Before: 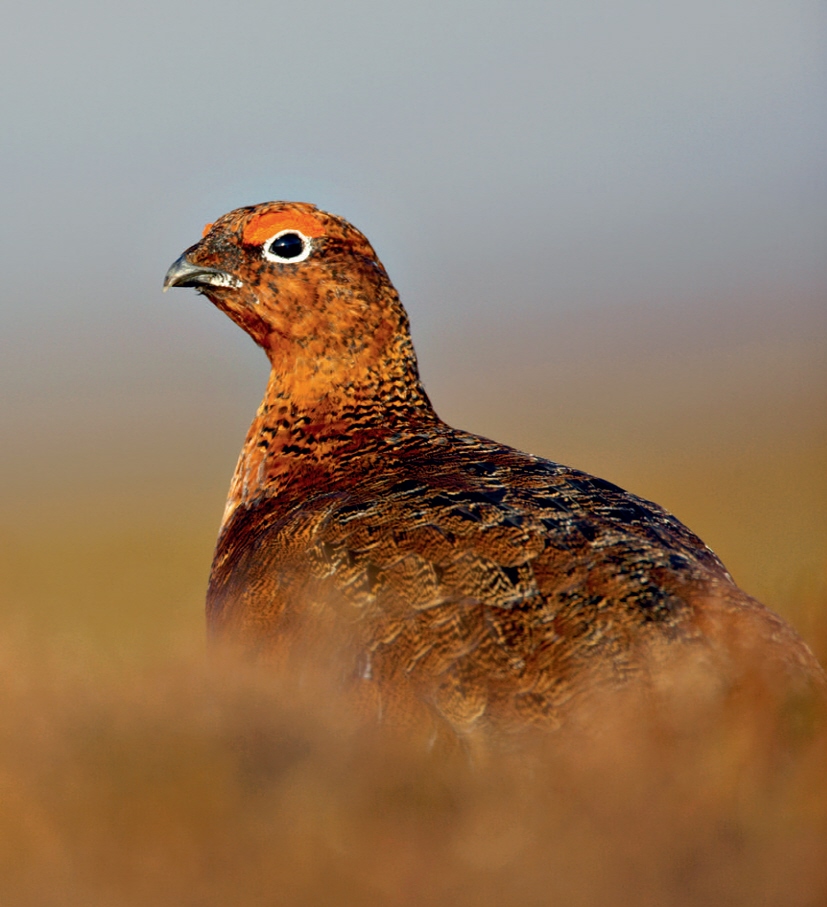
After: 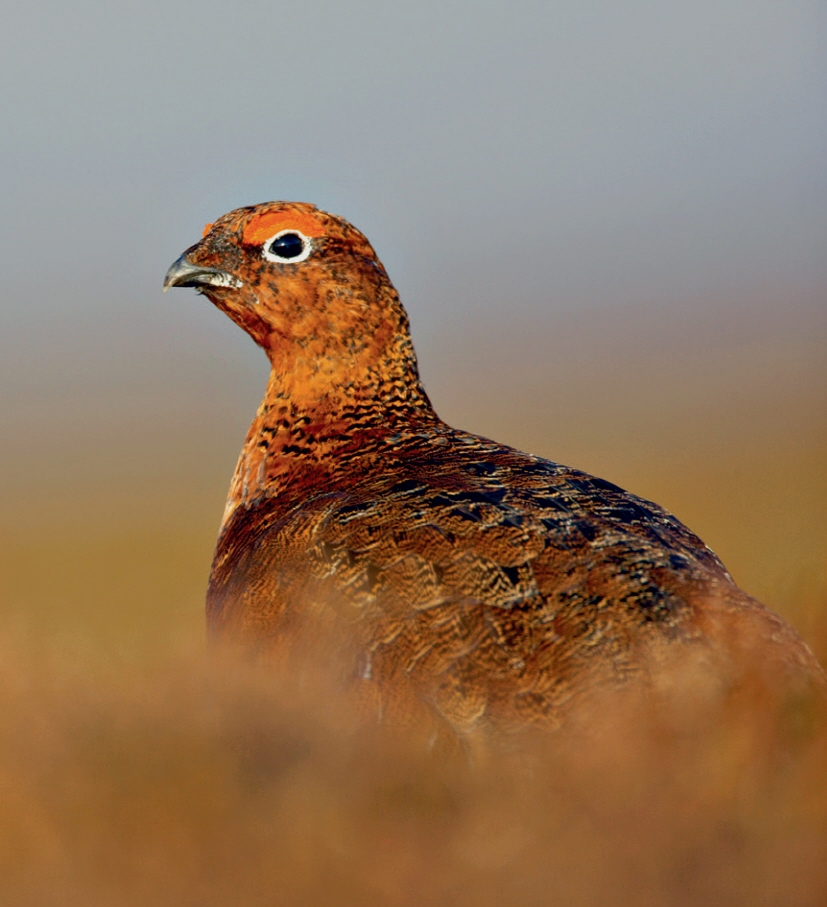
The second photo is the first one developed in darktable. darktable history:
color balance rgb: perceptual saturation grading › global saturation -0.026%, contrast -10.484%
